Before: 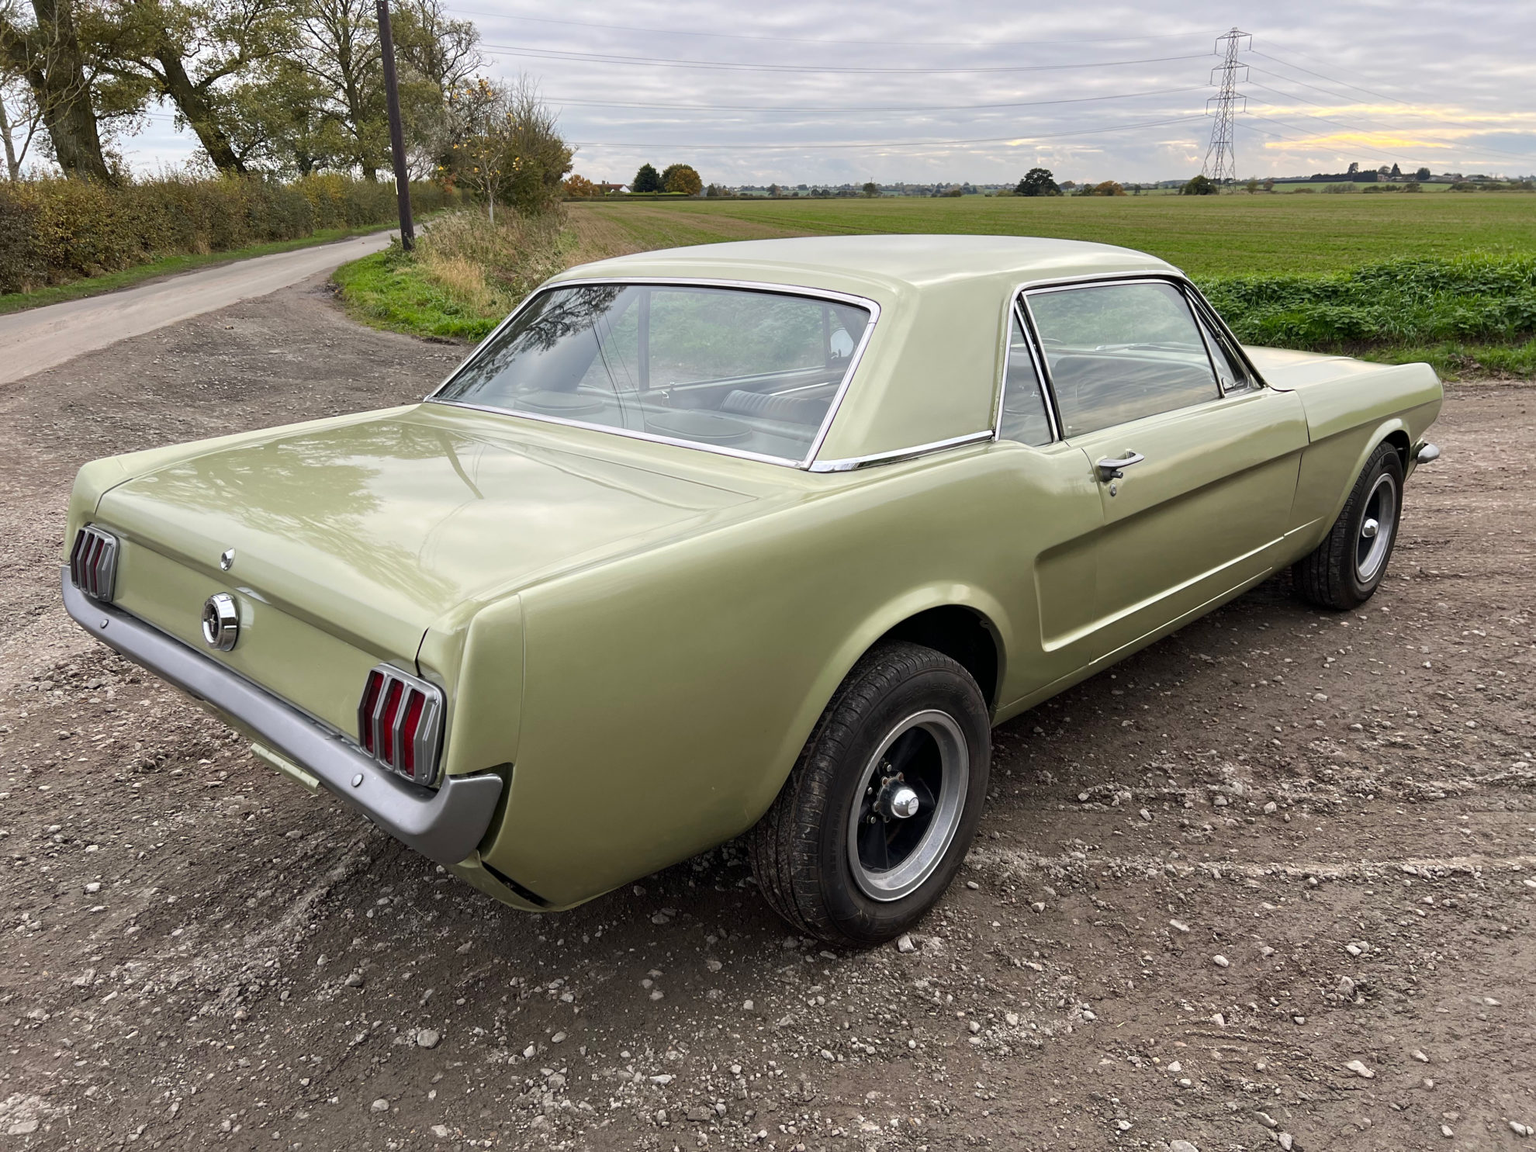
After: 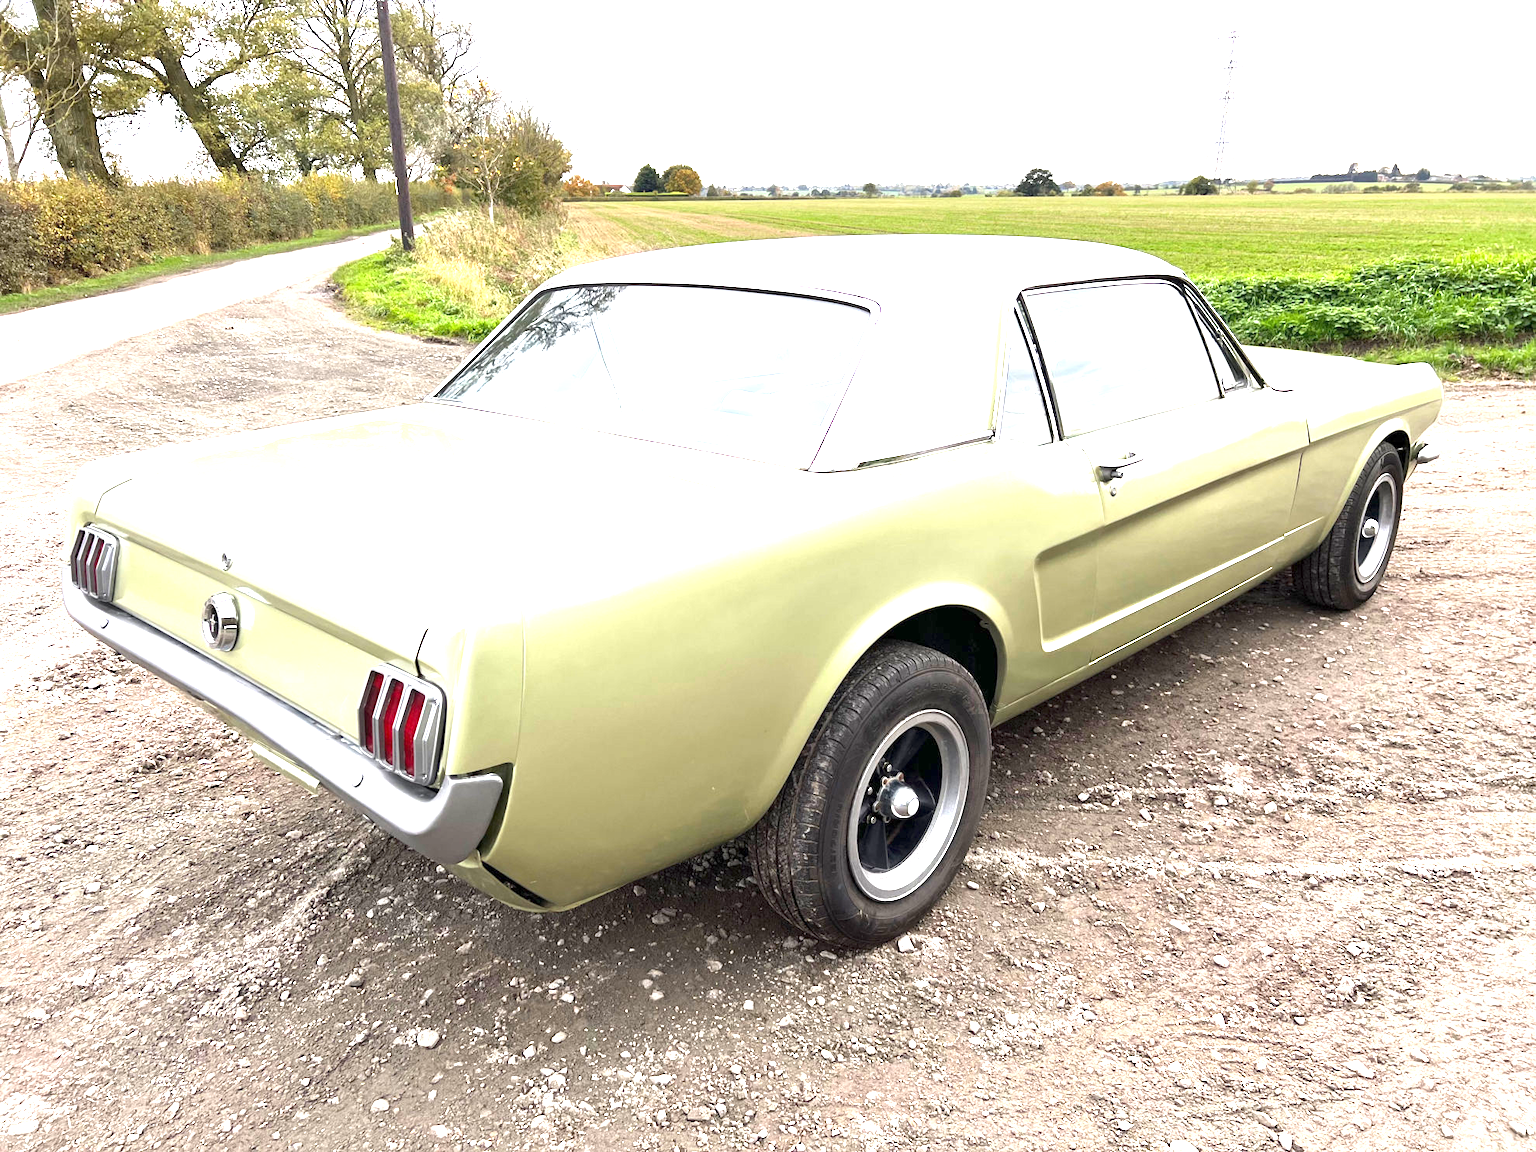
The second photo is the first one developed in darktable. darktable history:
exposure: exposure 2.061 EV, compensate exposure bias true, compensate highlight preservation false
